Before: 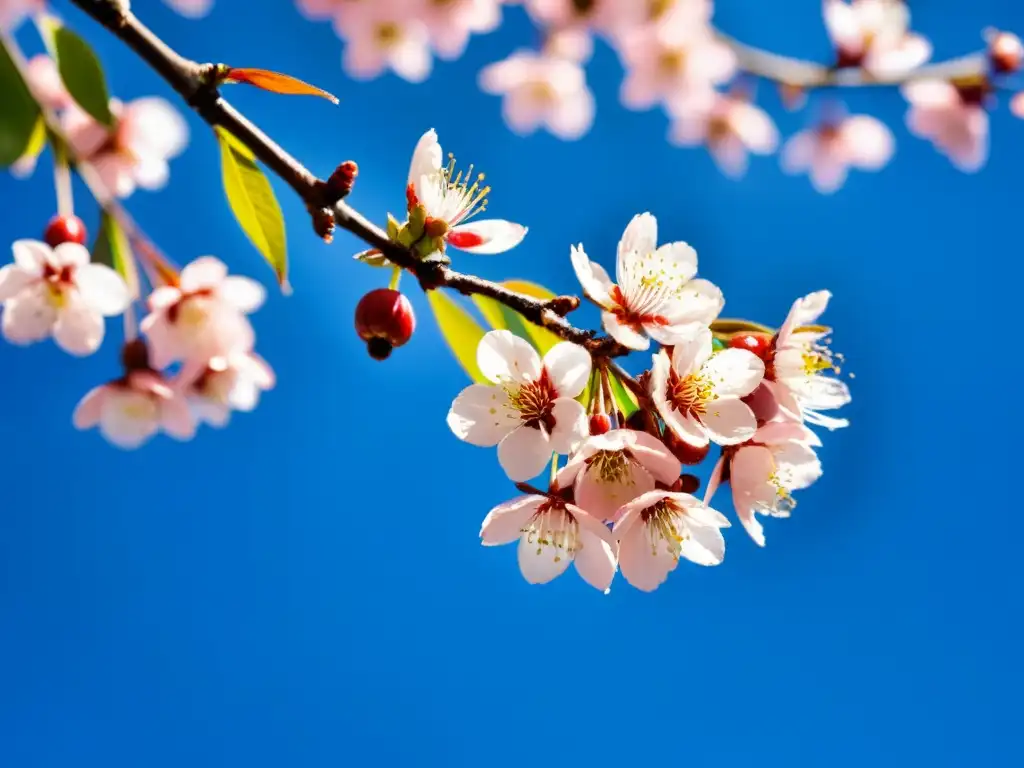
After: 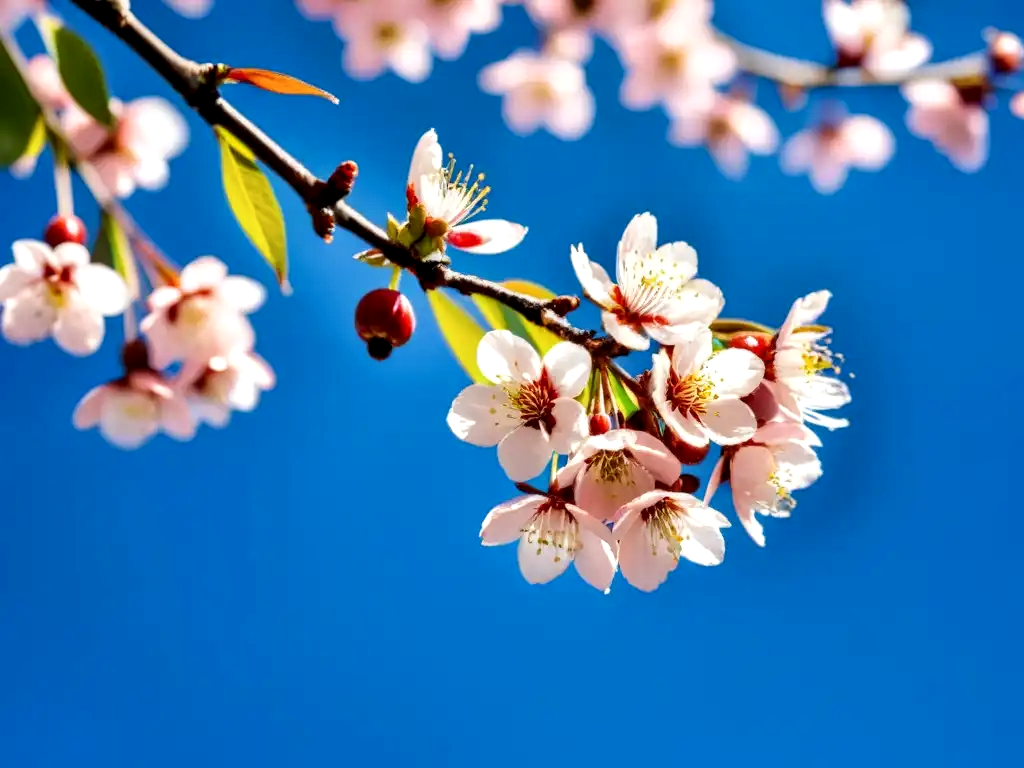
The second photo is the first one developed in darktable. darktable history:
local contrast: highlights 25%, shadows 75%, midtone range 0.745
